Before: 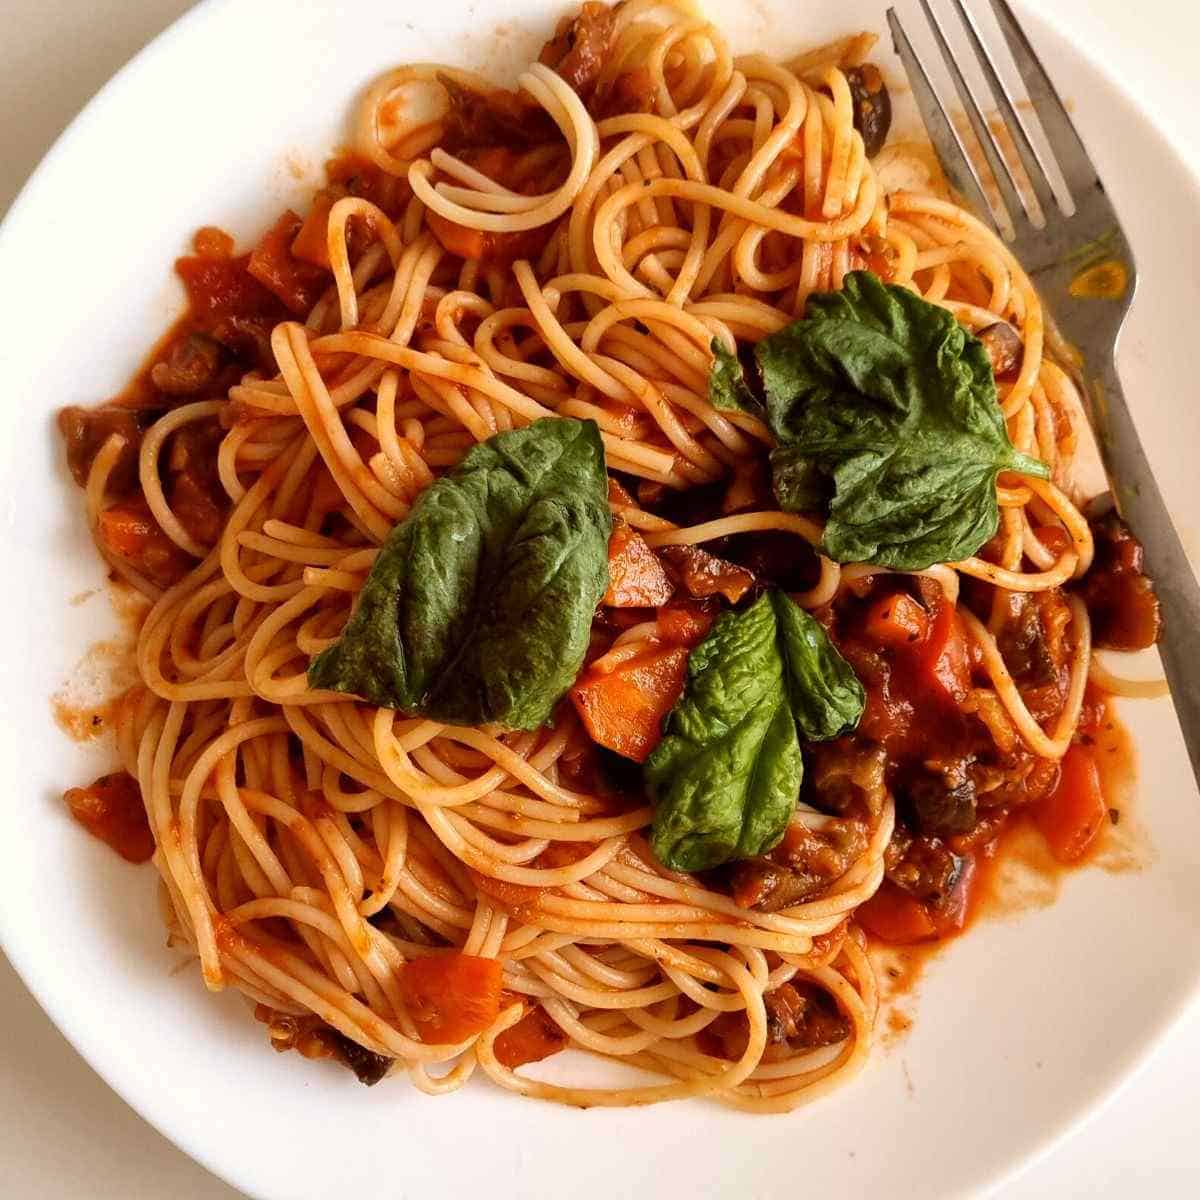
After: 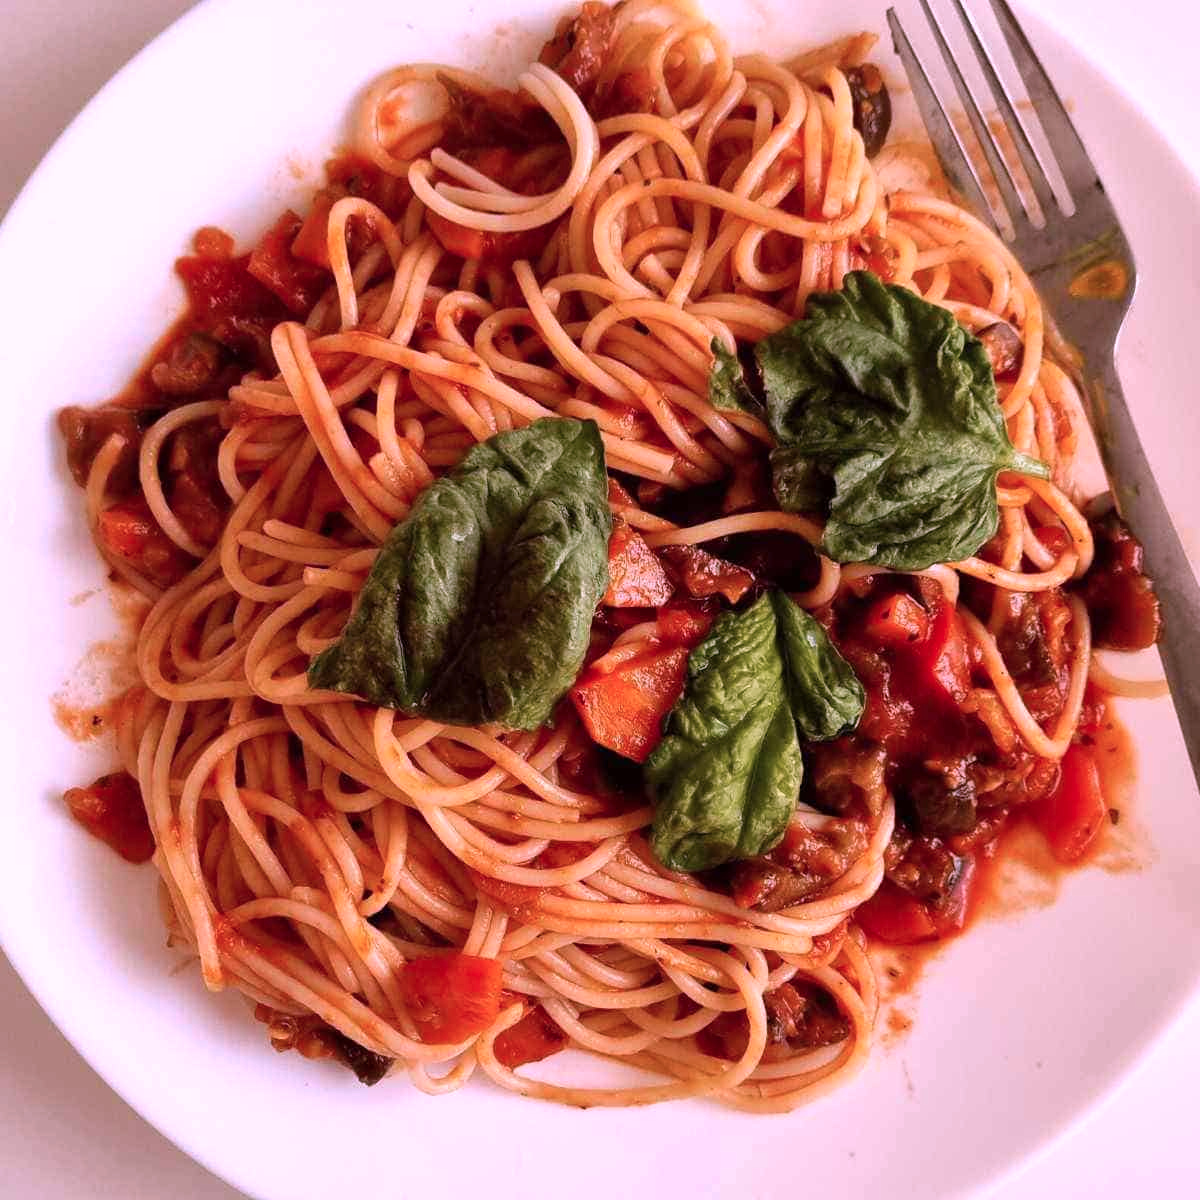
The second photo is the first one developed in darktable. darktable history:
color correction: highlights a* 15.74, highlights b* -20.34
